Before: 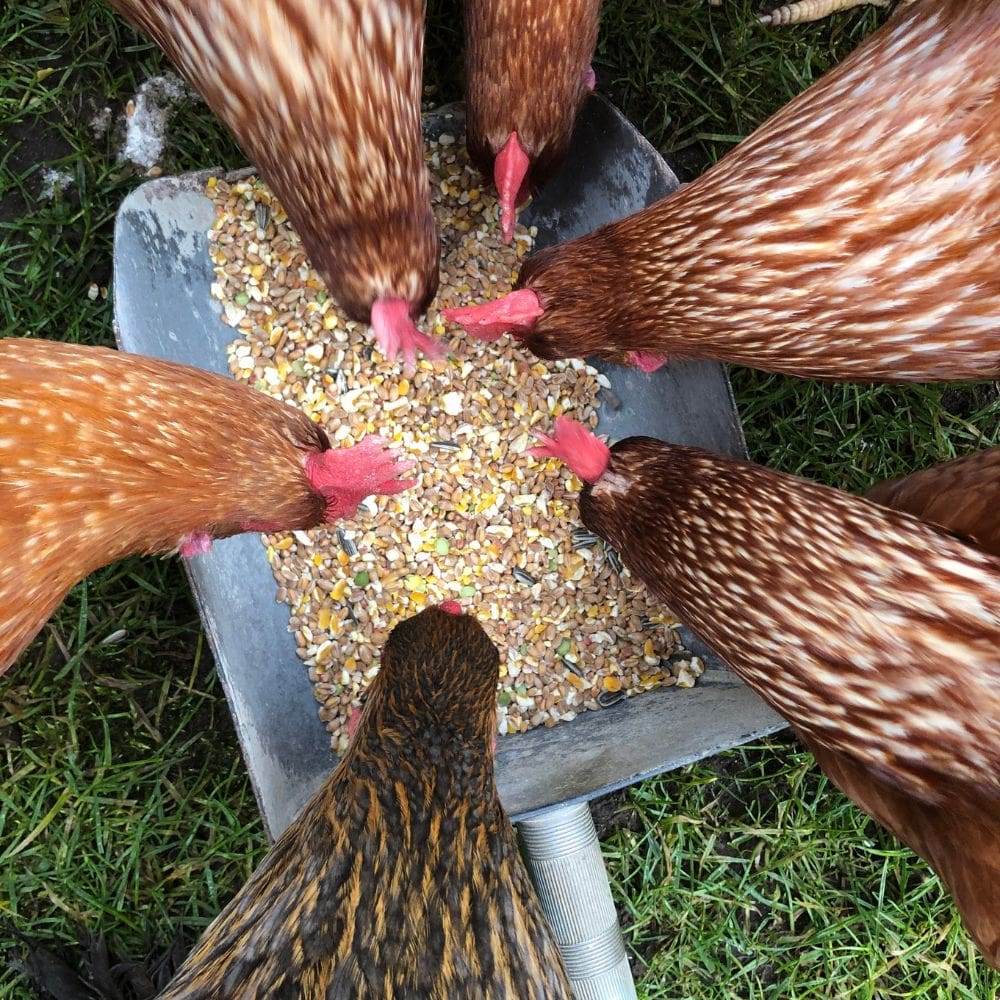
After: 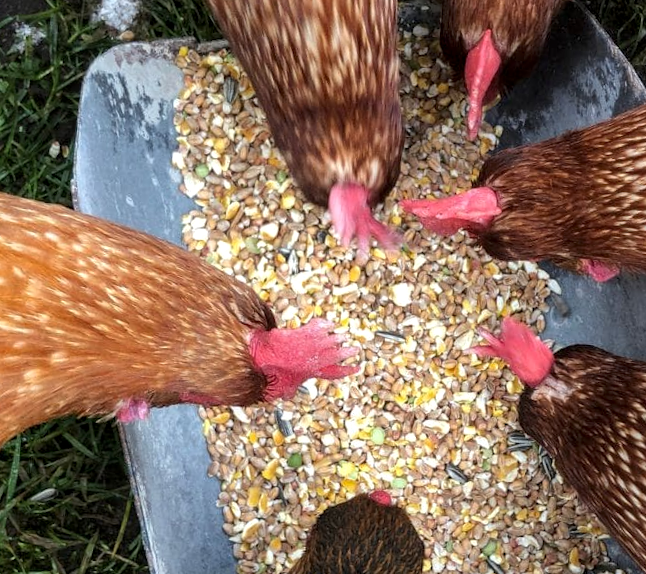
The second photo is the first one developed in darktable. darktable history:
local contrast: on, module defaults
crop and rotate: angle -5.39°, left 2.092%, top 7.034%, right 27.498%, bottom 30.398%
